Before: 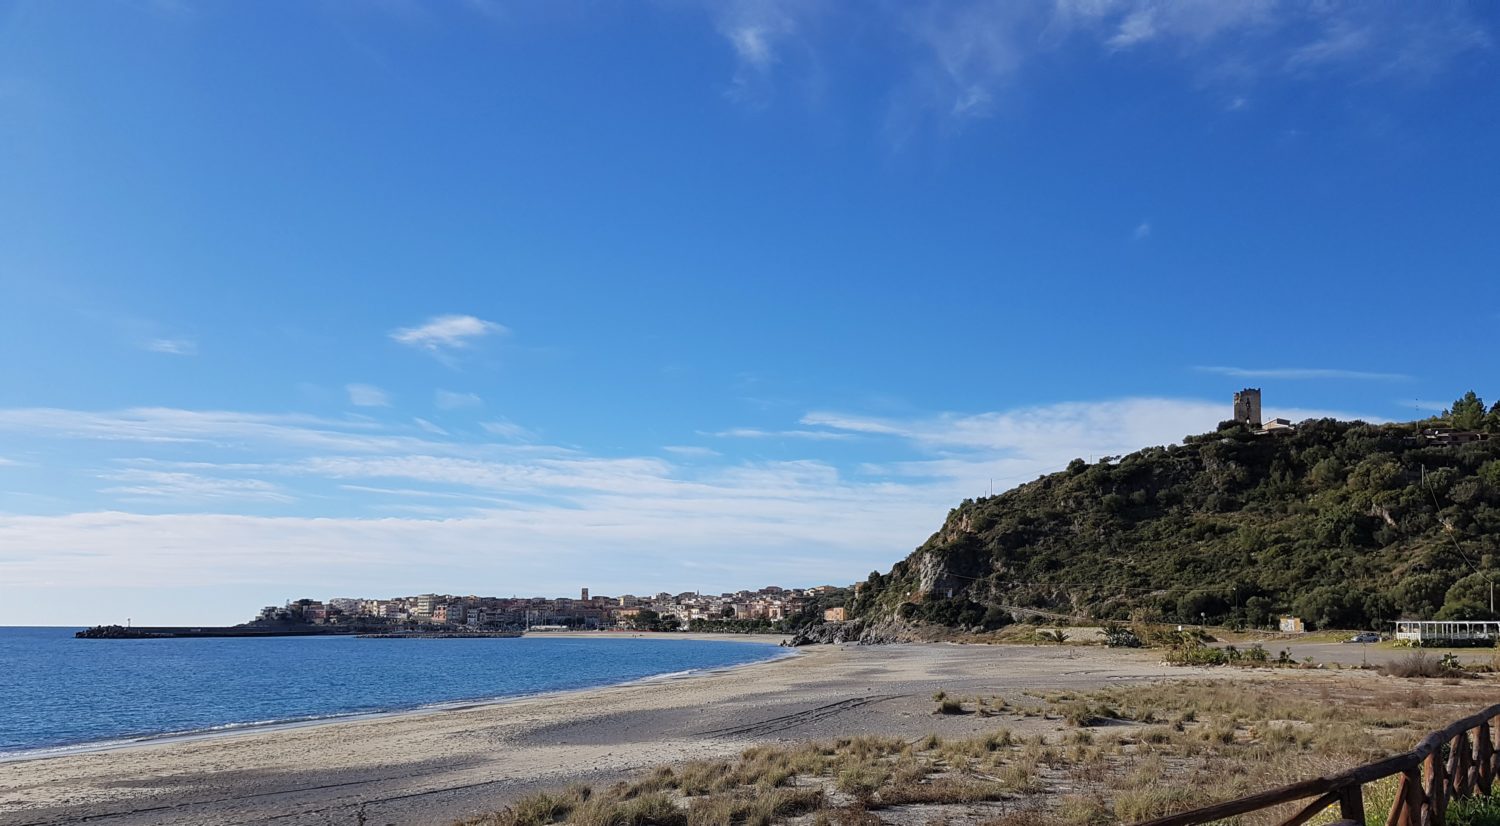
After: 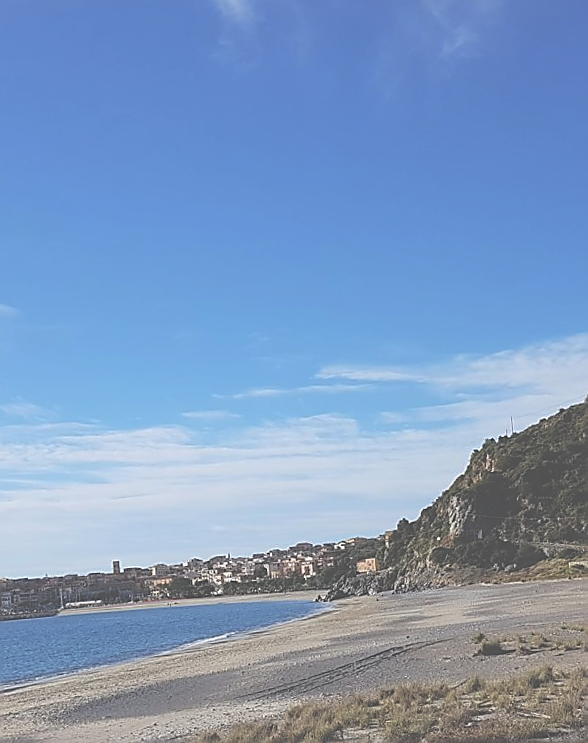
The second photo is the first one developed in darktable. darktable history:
rotate and perspective: rotation -5°, crop left 0.05, crop right 0.952, crop top 0.11, crop bottom 0.89
sharpen: radius 1.4, amount 1.25, threshold 0.7
exposure: black level correction -0.087, compensate highlight preservation false
crop: left 31.229%, right 27.105%
